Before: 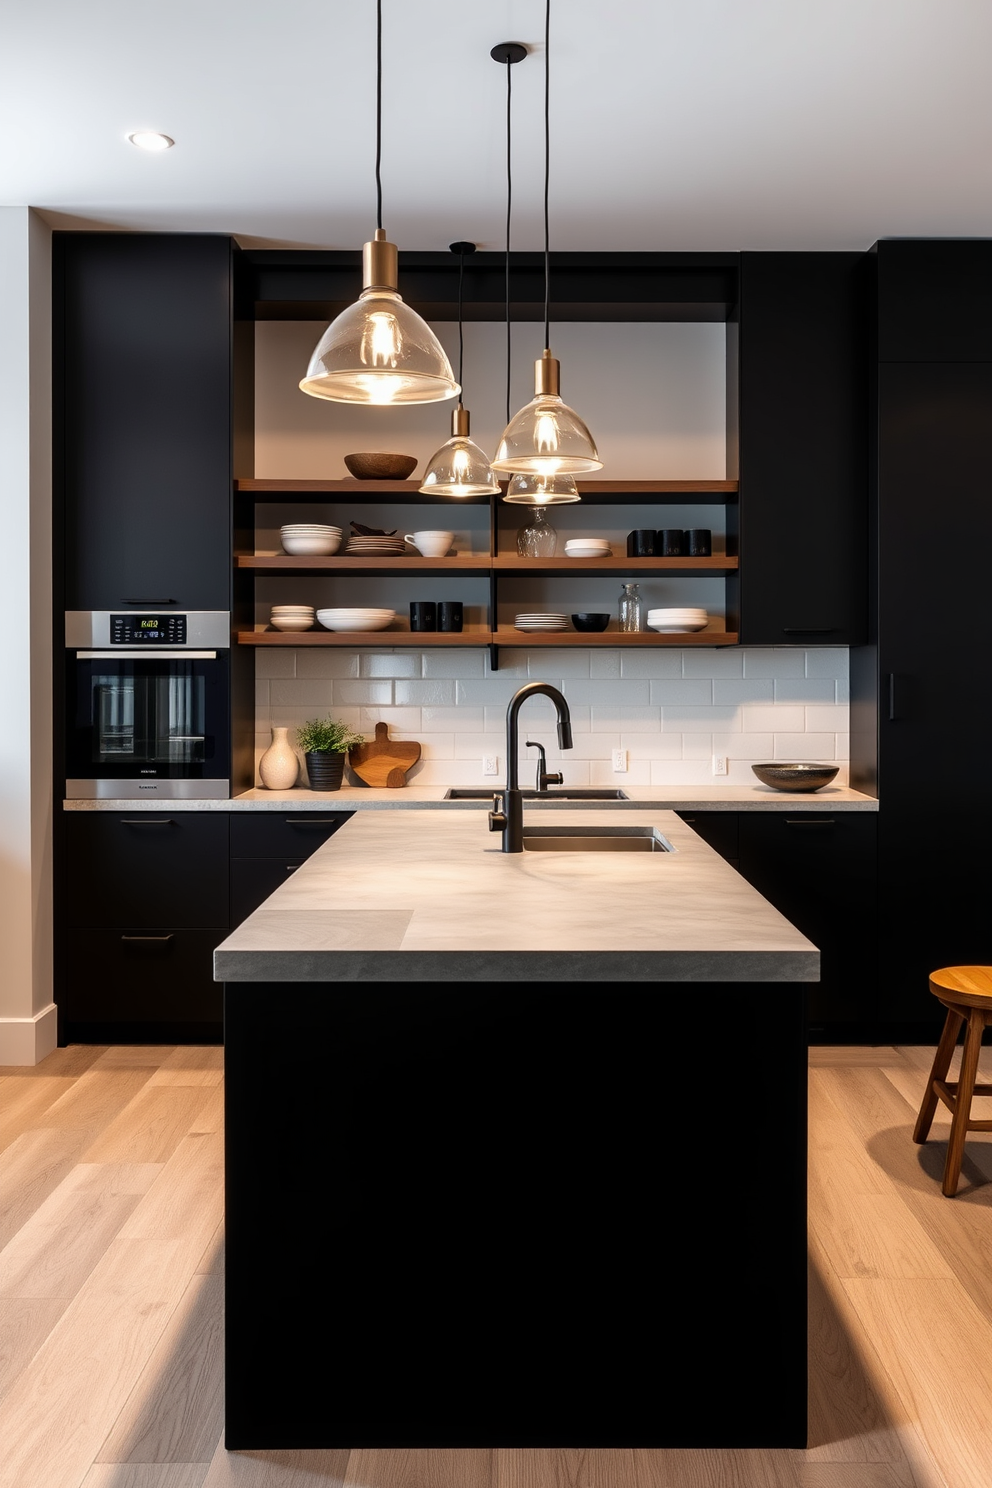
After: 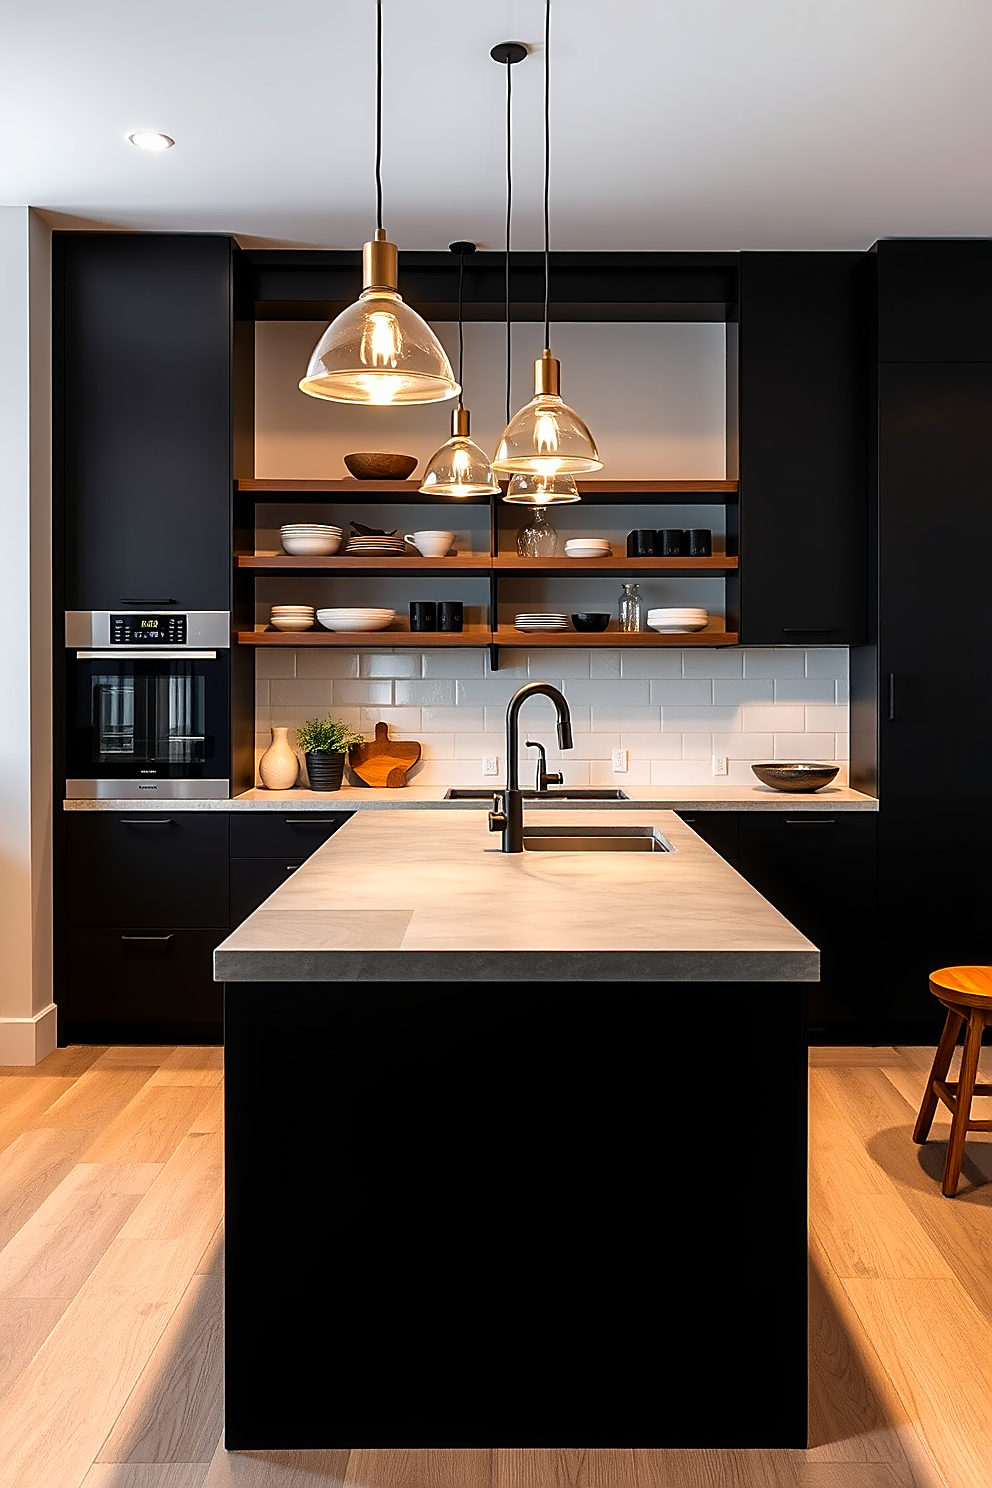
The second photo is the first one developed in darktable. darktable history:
sharpen: radius 1.4, amount 1.25, threshold 0.7
color zones: curves: ch0 [(0.224, 0.526) (0.75, 0.5)]; ch1 [(0.055, 0.526) (0.224, 0.761) (0.377, 0.526) (0.75, 0.5)]
